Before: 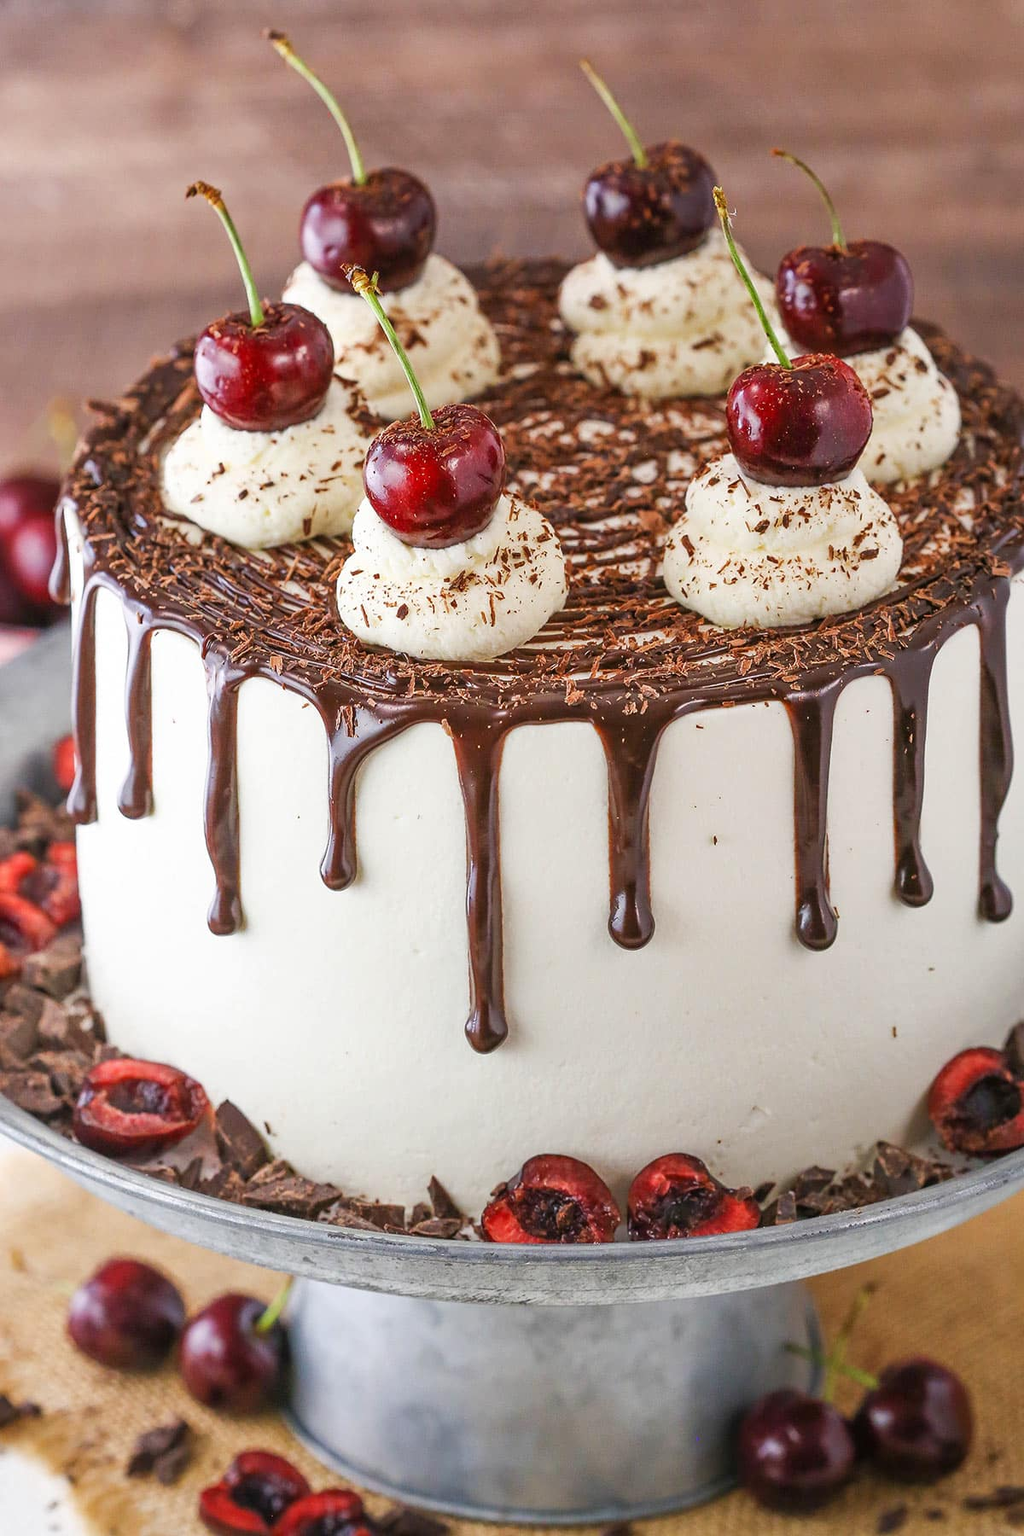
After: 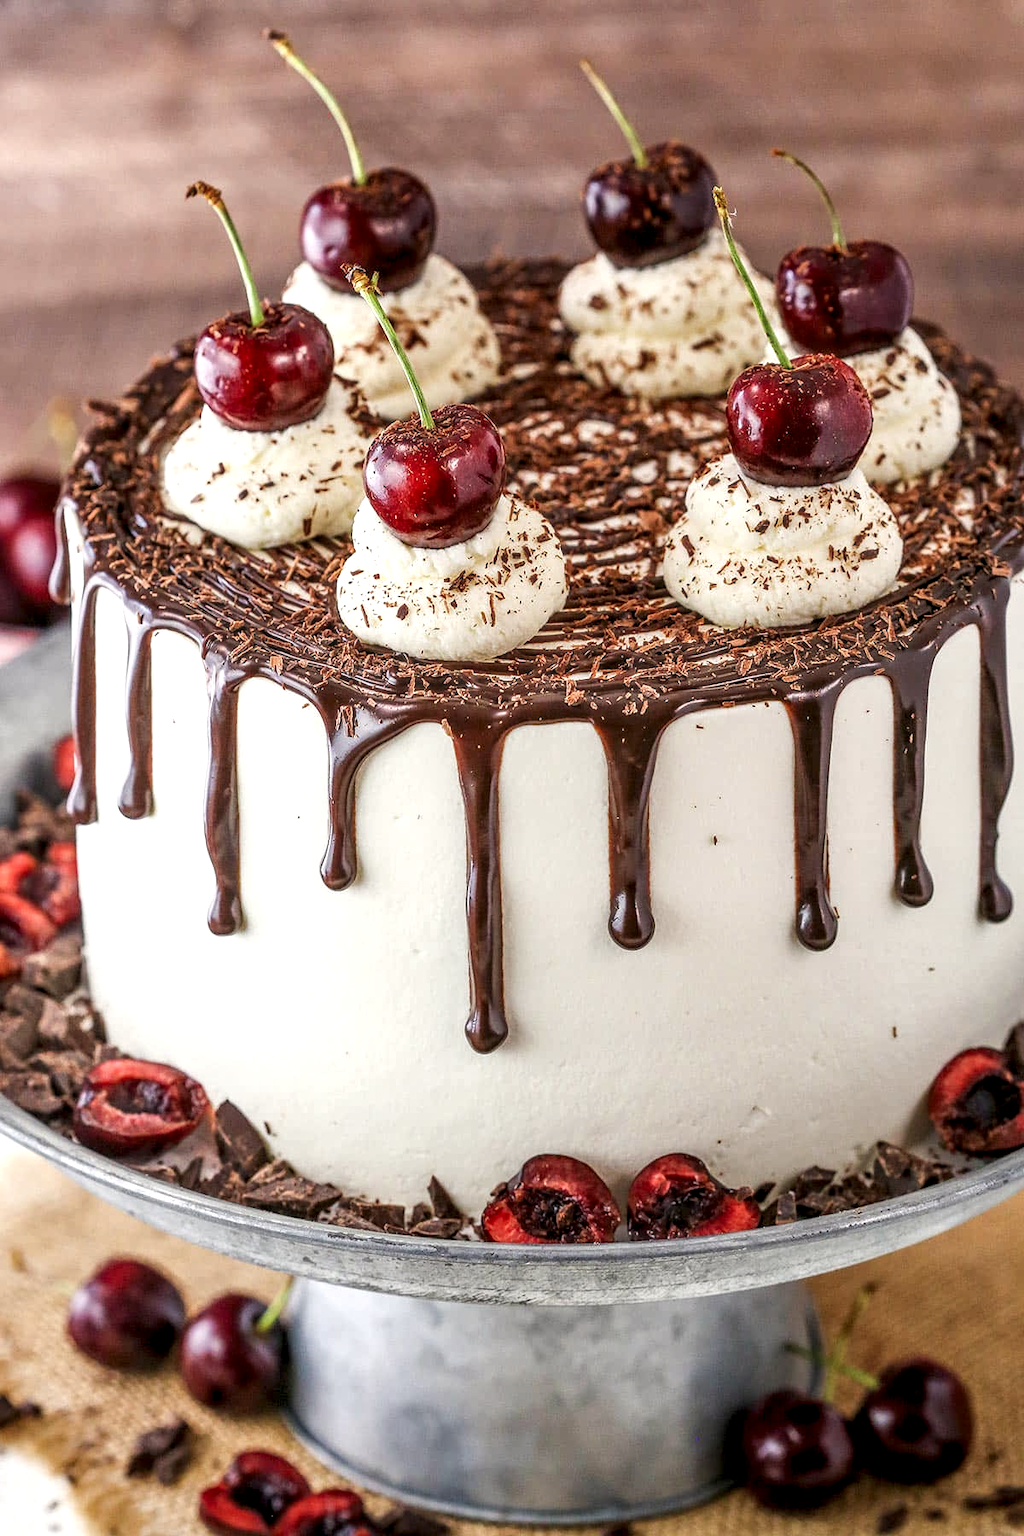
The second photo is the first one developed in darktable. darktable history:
haze removal: strength -0.05
local contrast: highlights 60%, shadows 60%, detail 160%
white balance: red 1.009, blue 0.985
